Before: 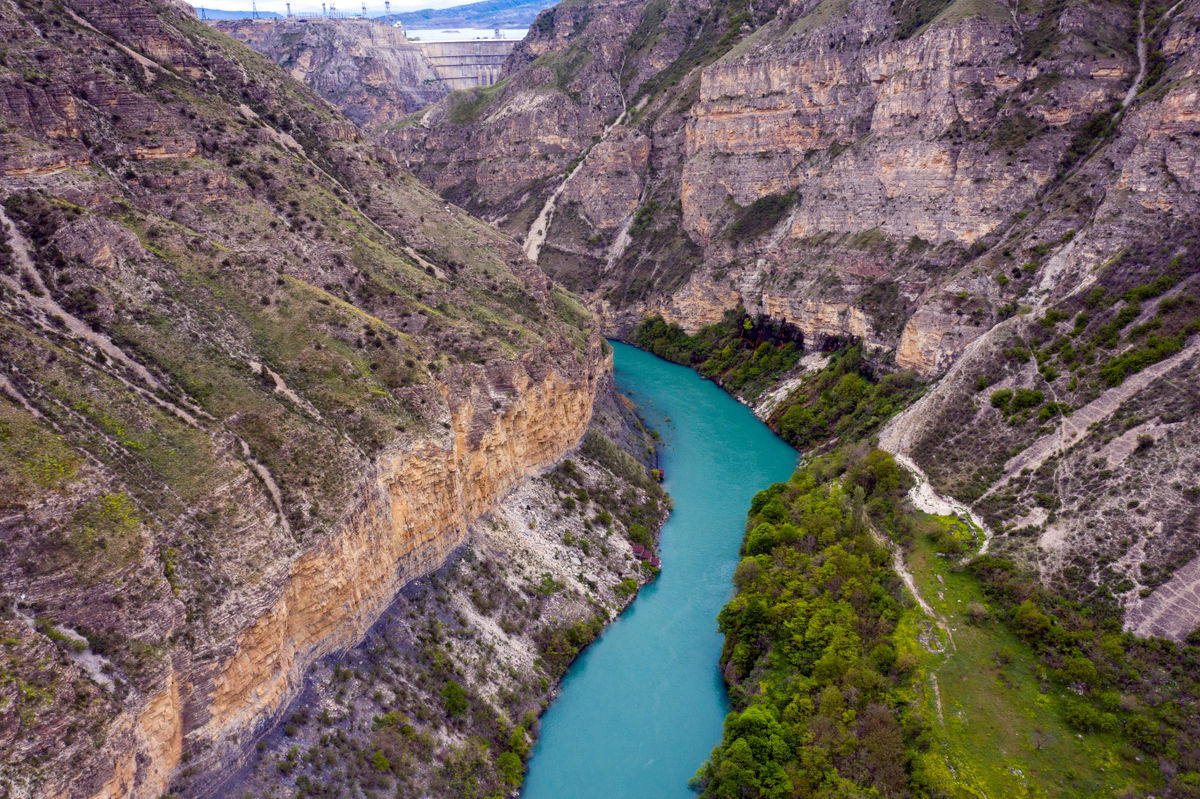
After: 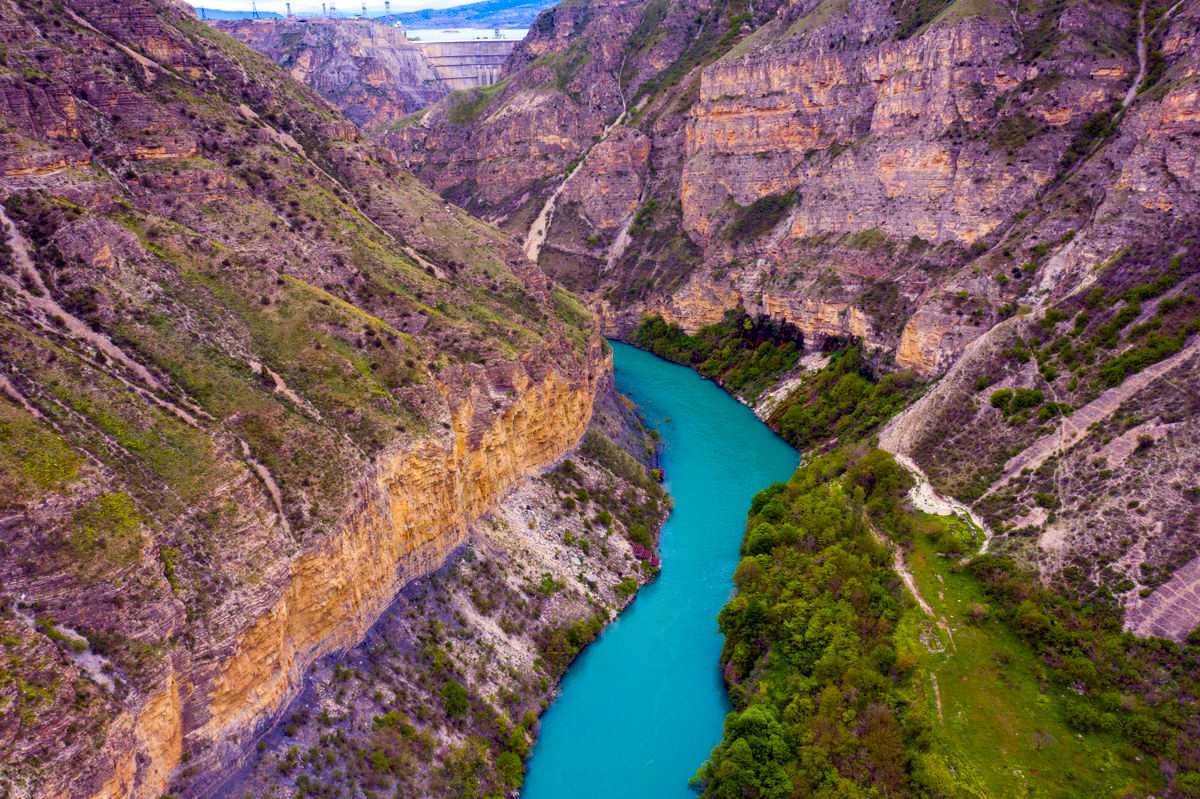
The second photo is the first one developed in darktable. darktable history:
velvia: on, module defaults
color balance rgb: linear chroma grading › global chroma 15%, perceptual saturation grading › global saturation 30%
